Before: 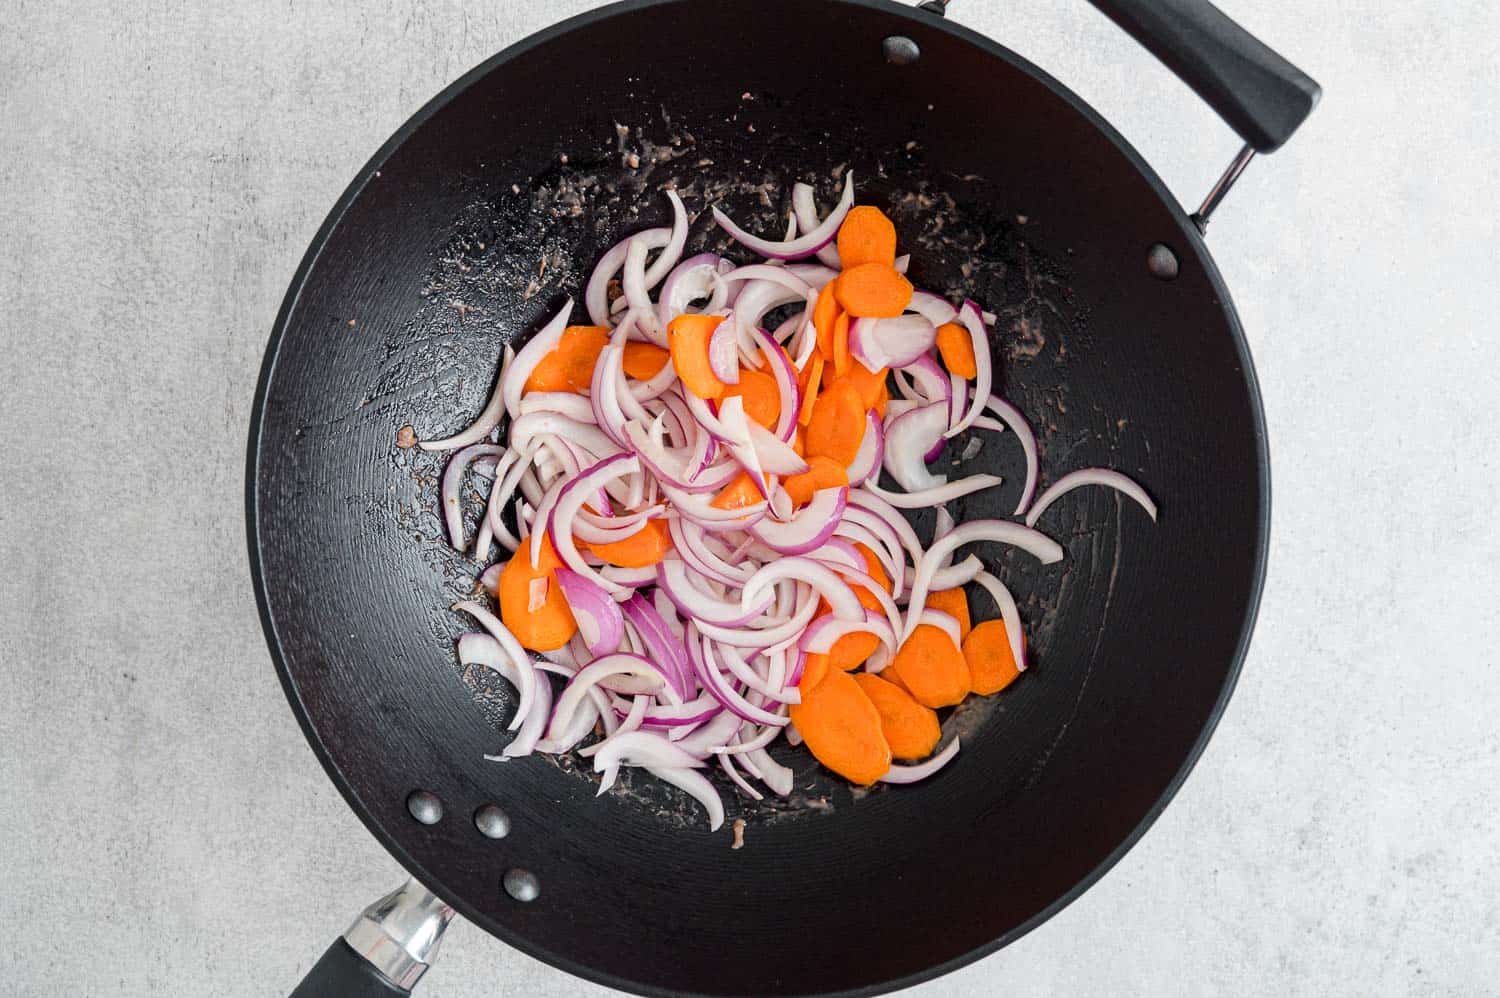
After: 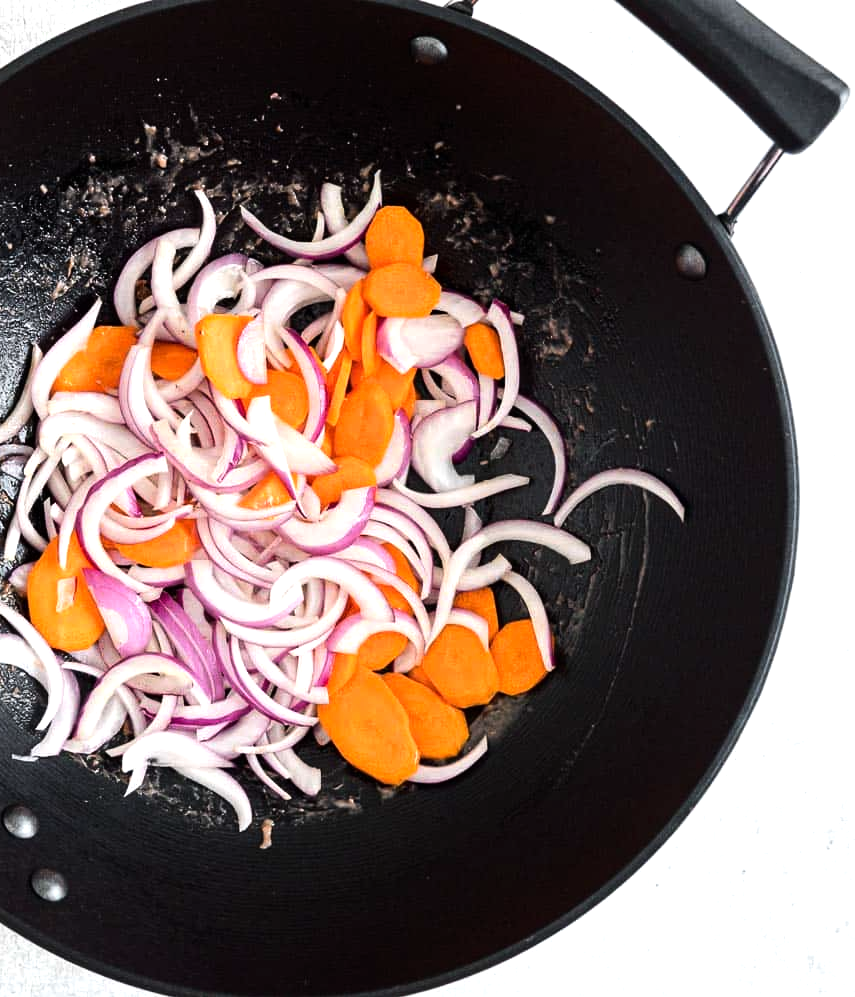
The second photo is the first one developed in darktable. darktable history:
crop: left 31.513%, top 0.007%, right 11.477%
tone equalizer: -8 EV -0.736 EV, -7 EV -0.707 EV, -6 EV -0.619 EV, -5 EV -0.406 EV, -3 EV 0.388 EV, -2 EV 0.6 EV, -1 EV 0.699 EV, +0 EV 0.732 EV, edges refinement/feathering 500, mask exposure compensation -1.57 EV, preserve details no
